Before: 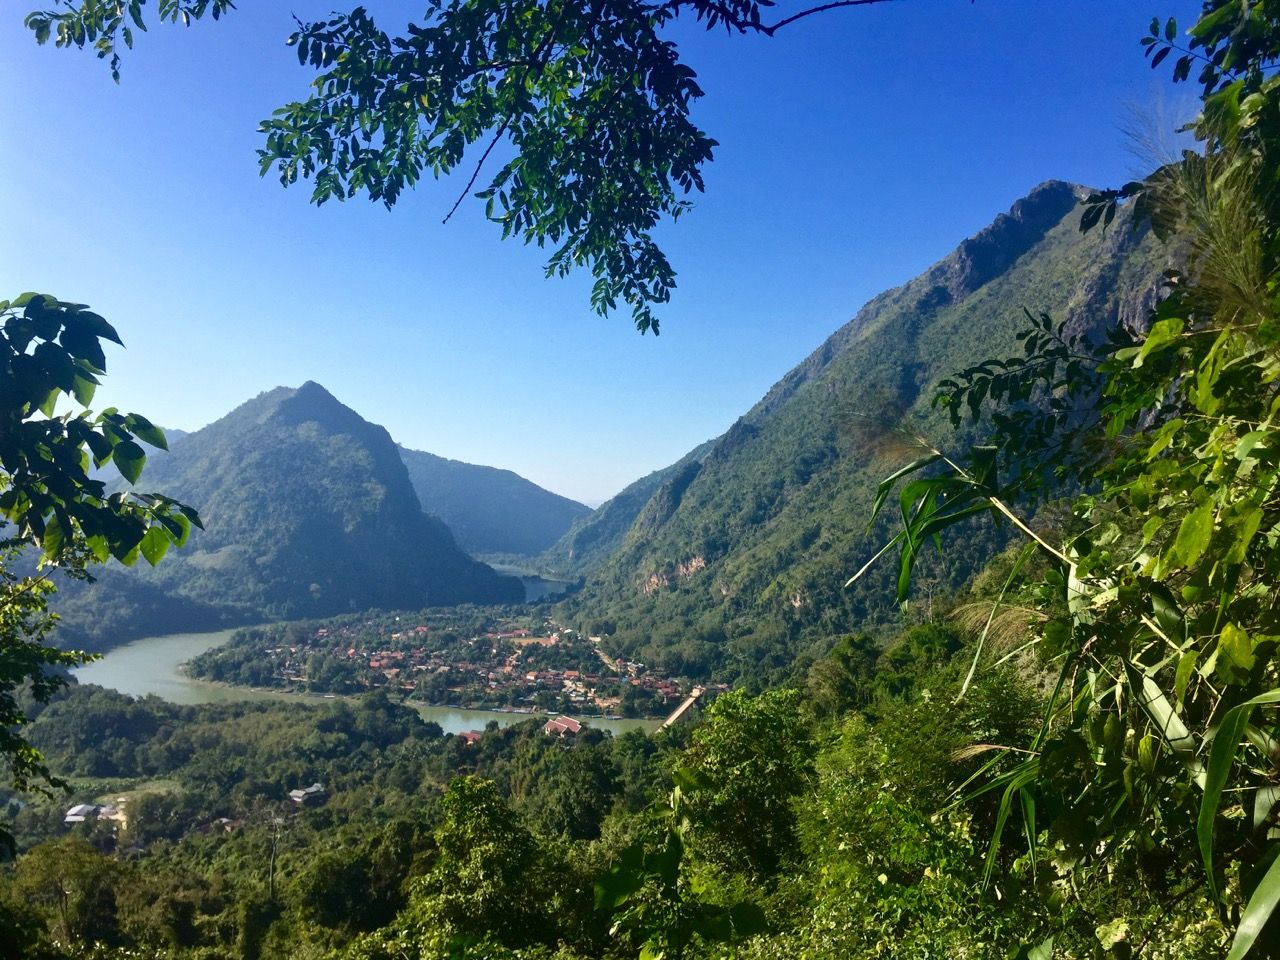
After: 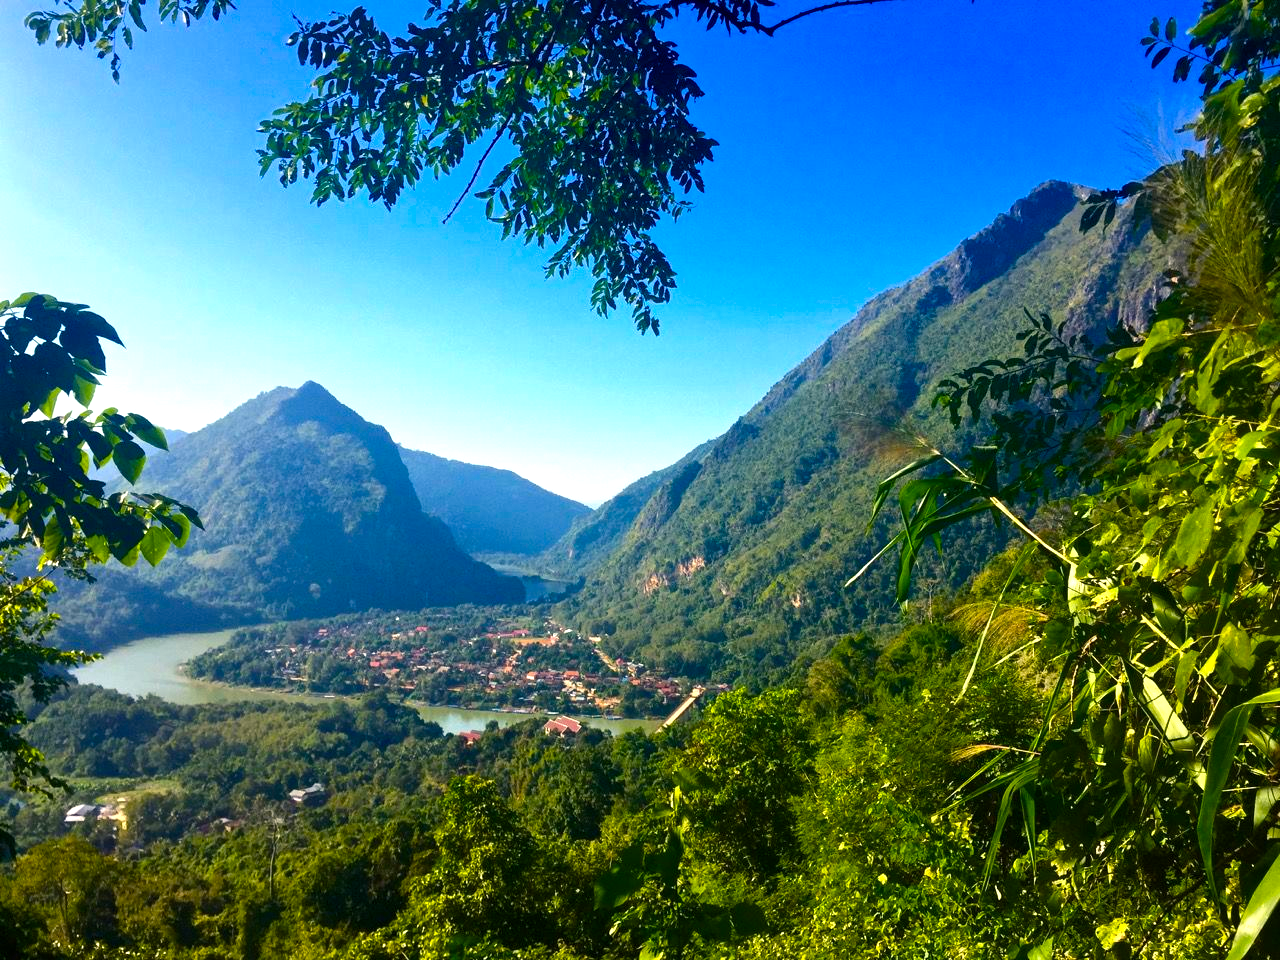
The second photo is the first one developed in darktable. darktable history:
color balance rgb: highlights gain › chroma 2.064%, highlights gain › hue 66.8°, linear chroma grading › global chroma 9.64%, perceptual saturation grading › global saturation 36.134%, perceptual brilliance grading › highlights 10.315%, perceptual brilliance grading › mid-tones 4.724%, global vibrance 15.141%
exposure: black level correction 0.001, exposure 0.193 EV, compensate exposure bias true, compensate highlight preservation false
